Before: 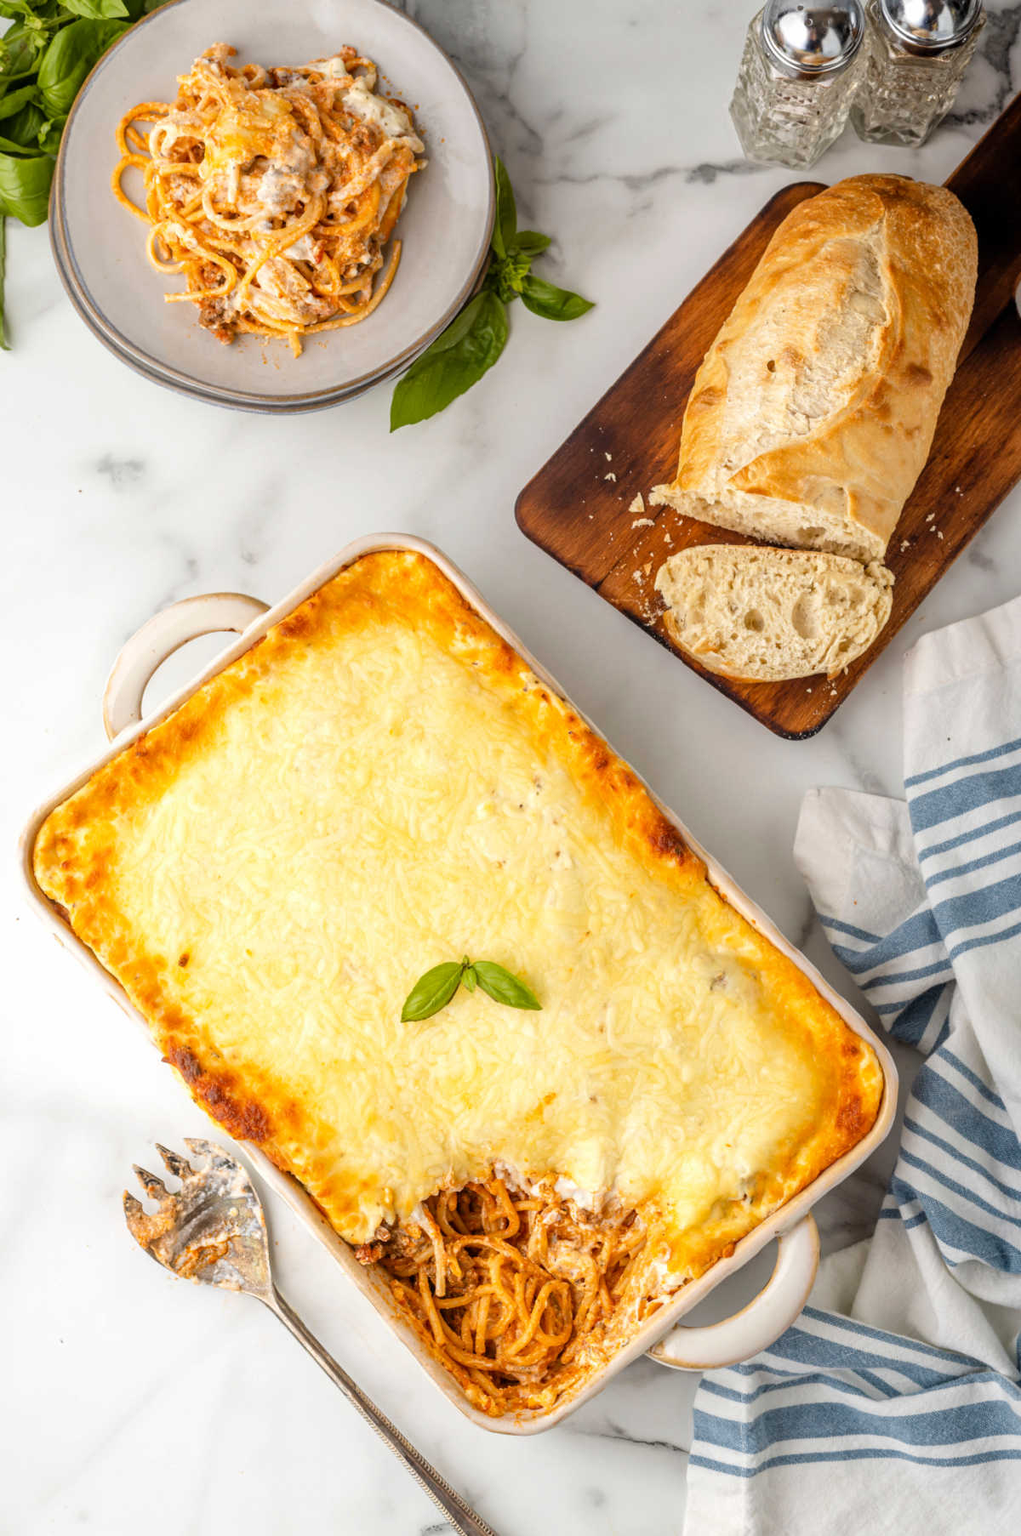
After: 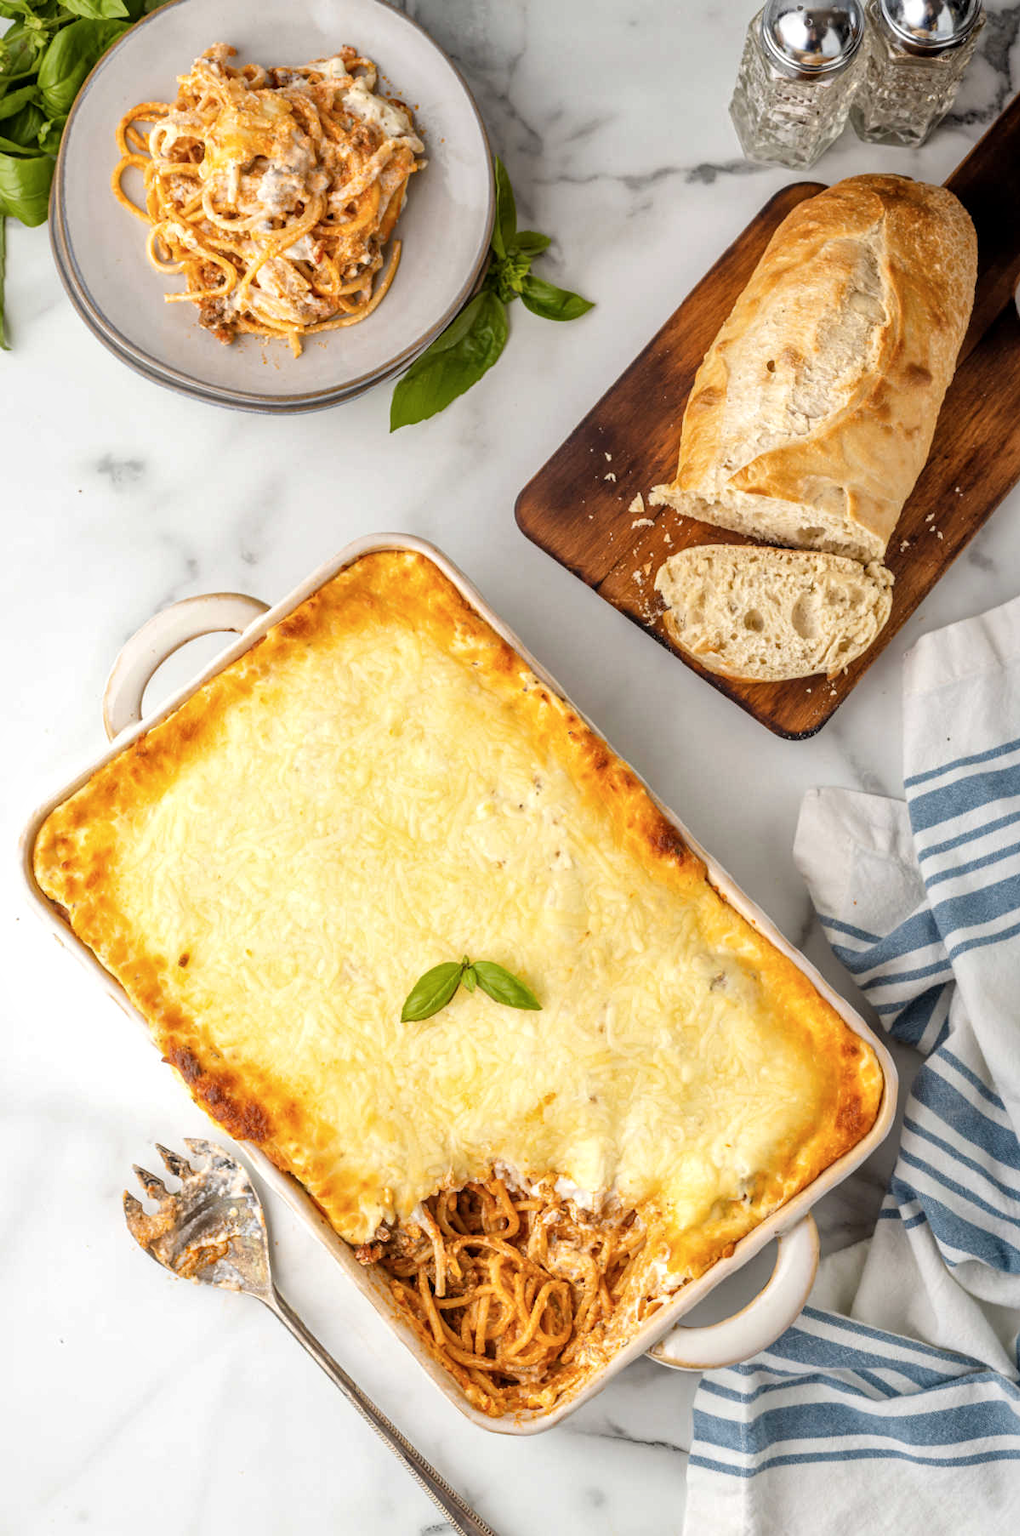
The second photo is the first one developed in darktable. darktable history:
local contrast: mode bilateral grid, contrast 20, coarseness 50, detail 120%, midtone range 0.2
color zones: curves: ch1 [(0, 0.469) (0.01, 0.469) (0.12, 0.446) (0.248, 0.469) (0.5, 0.5) (0.748, 0.5) (0.99, 0.469) (1, 0.469)]
